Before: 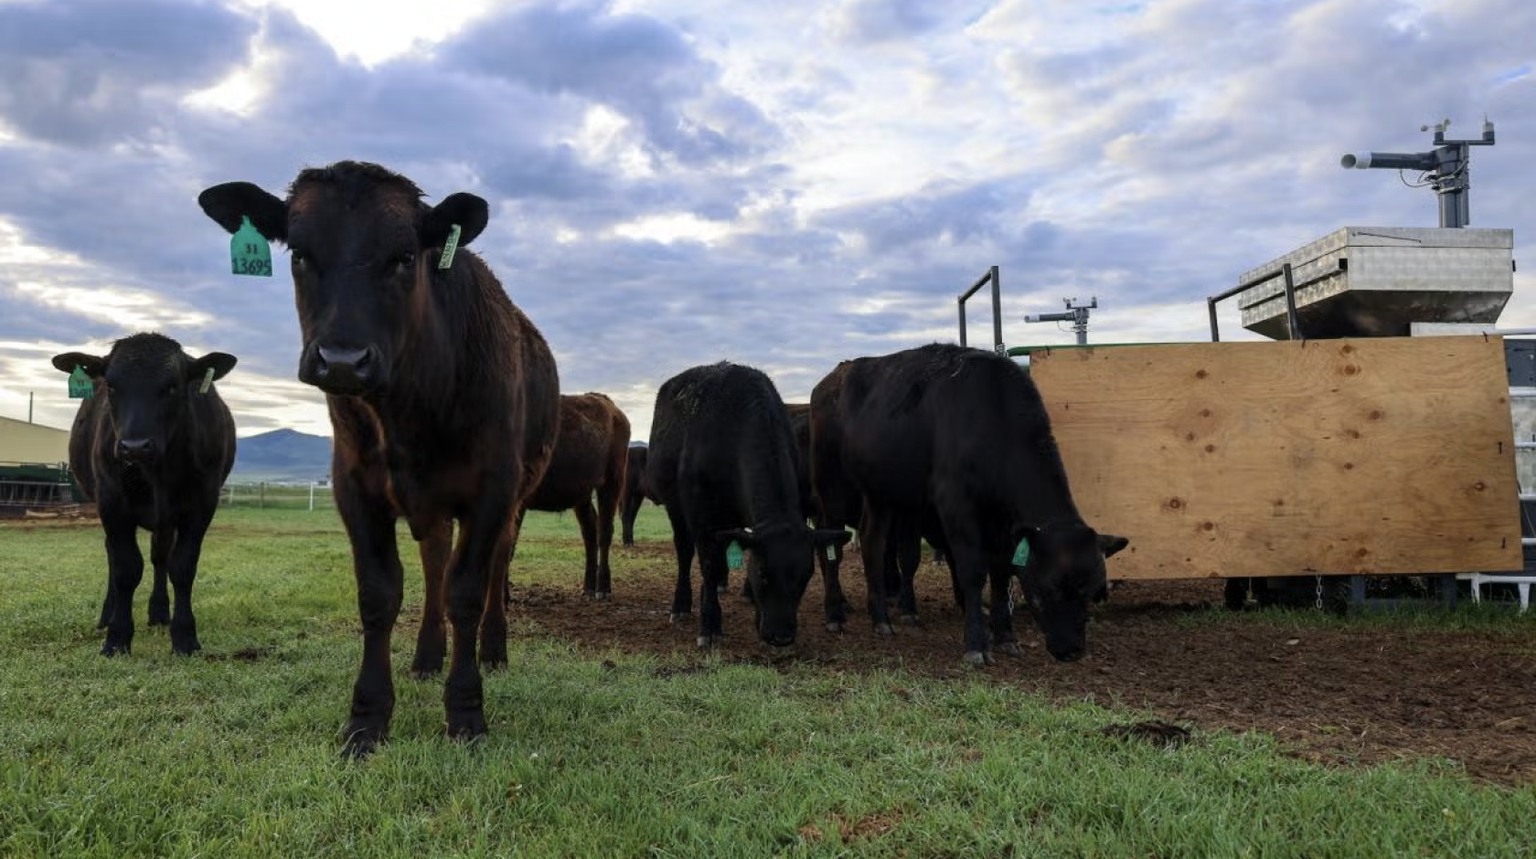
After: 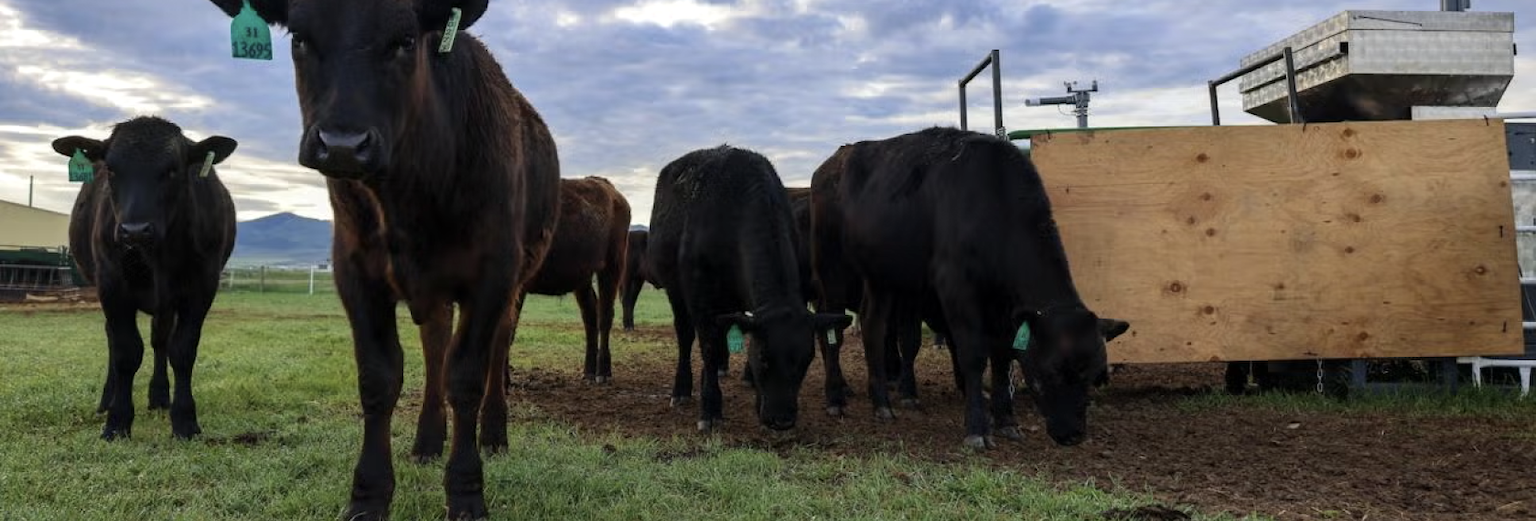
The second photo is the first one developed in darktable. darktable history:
crop and rotate: top 25.357%, bottom 13.942%
shadows and highlights: shadows 12, white point adjustment 1.2, soften with gaussian
